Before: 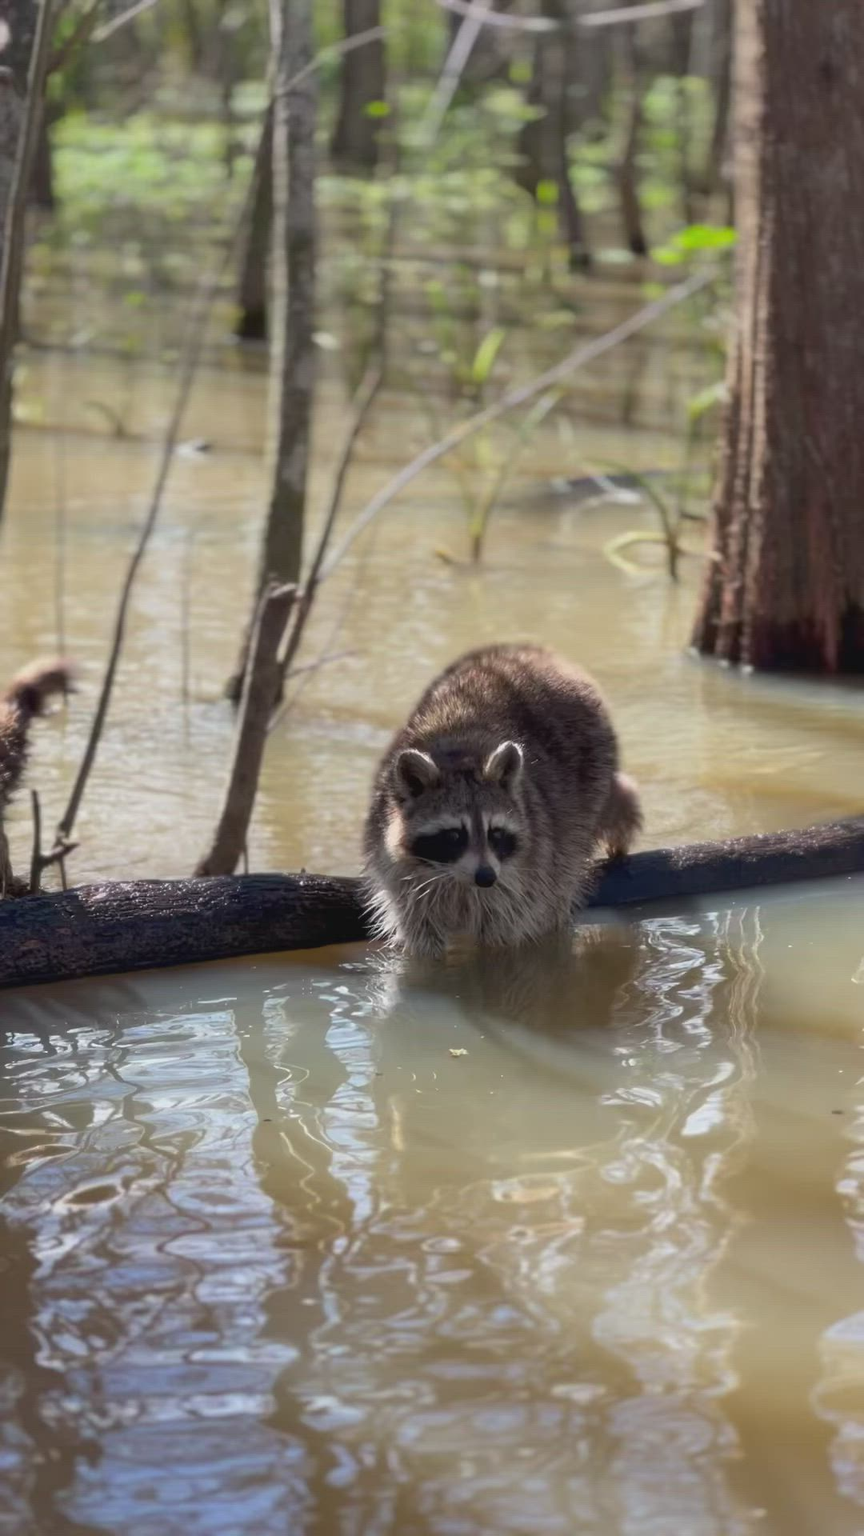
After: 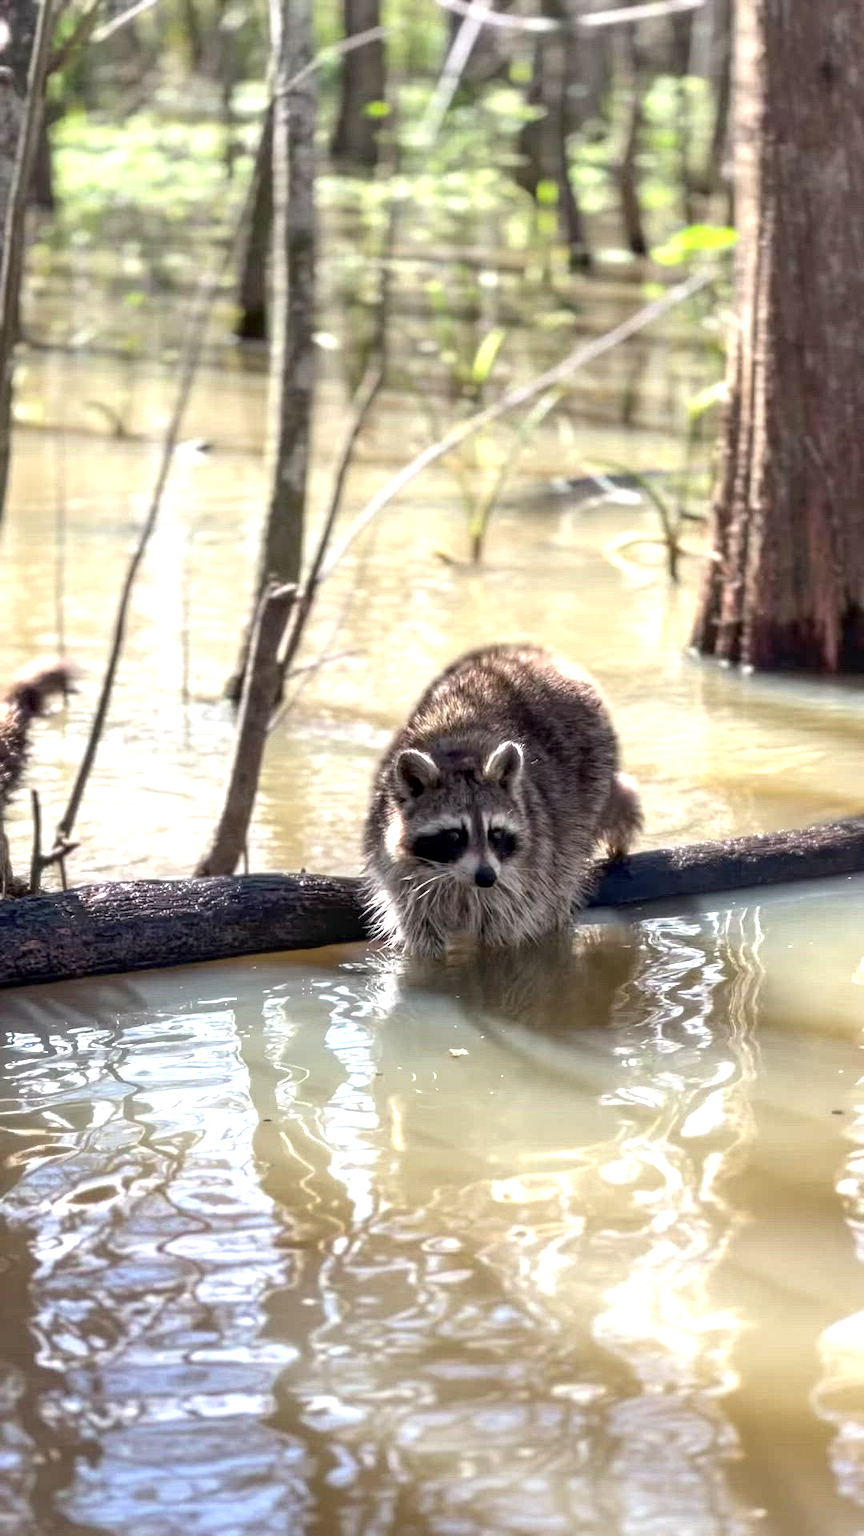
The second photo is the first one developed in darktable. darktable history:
exposure: exposure 0.95 EV, compensate exposure bias true, compensate highlight preservation false
local contrast: detail 160%
